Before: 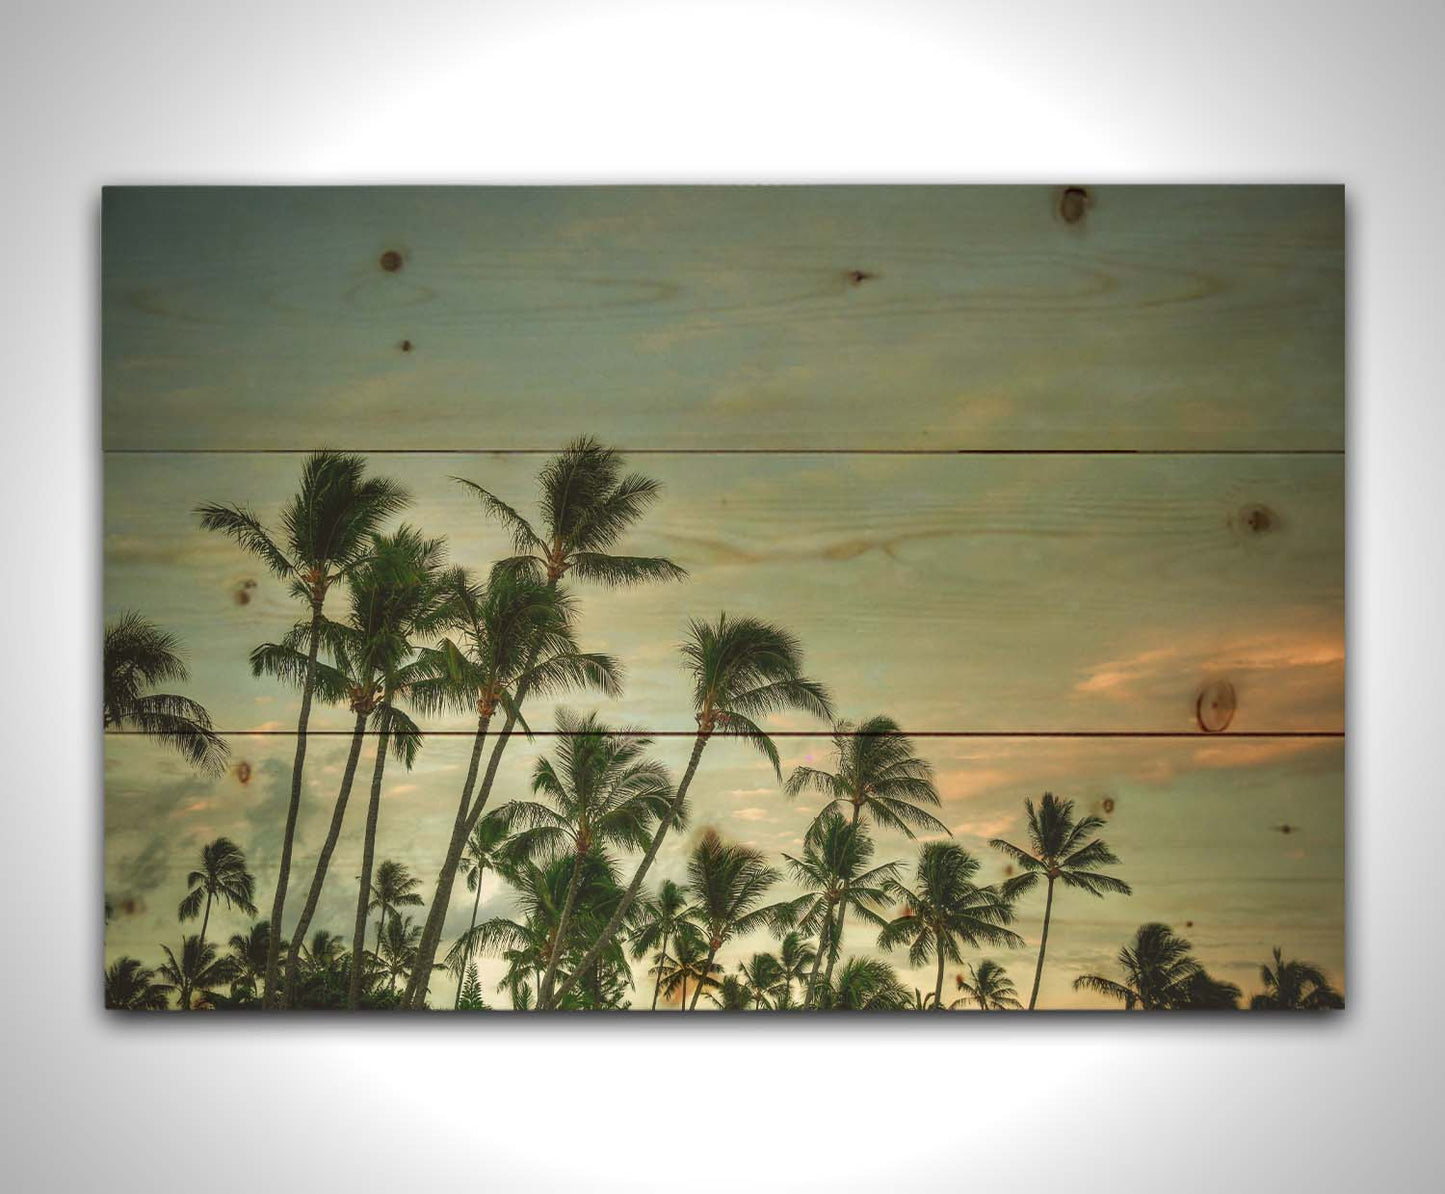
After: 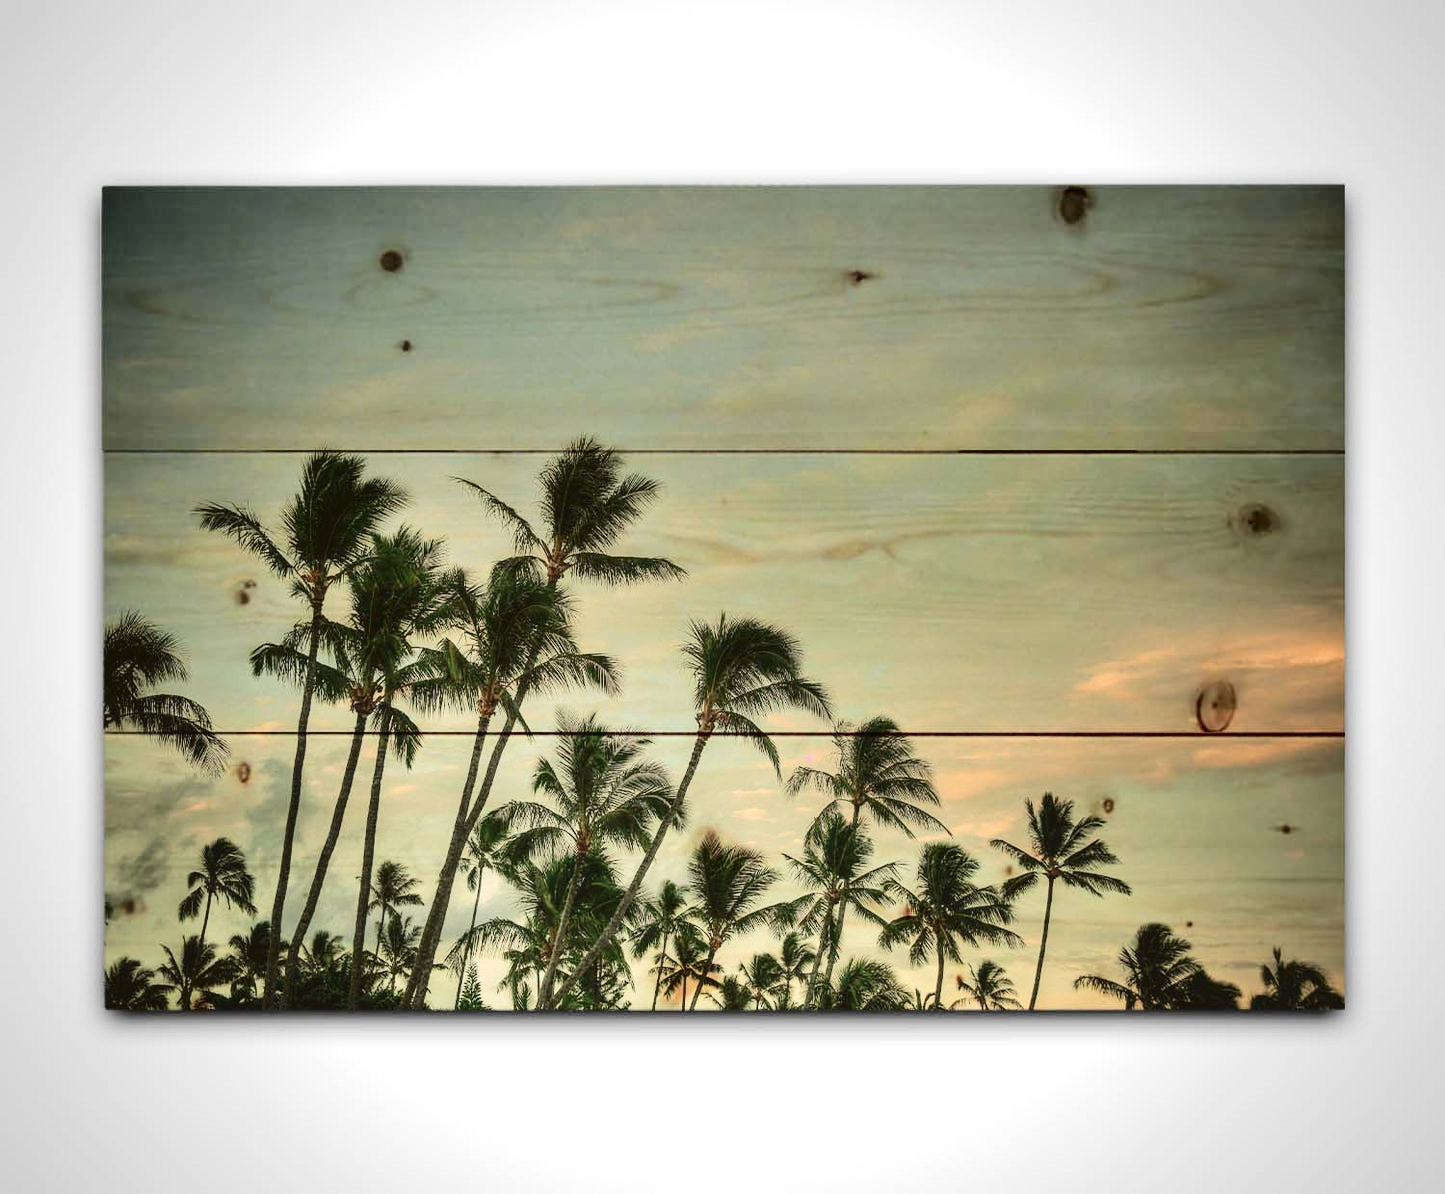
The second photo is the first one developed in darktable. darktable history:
tone curve: curves: ch0 [(0, 0) (0.003, 0.003) (0.011, 0.009) (0.025, 0.018) (0.044, 0.027) (0.069, 0.034) (0.1, 0.043) (0.136, 0.056) (0.177, 0.084) (0.224, 0.138) (0.277, 0.203) (0.335, 0.329) (0.399, 0.451) (0.468, 0.572) (0.543, 0.671) (0.623, 0.754) (0.709, 0.821) (0.801, 0.88) (0.898, 0.938) (1, 1)], color space Lab, independent channels, preserve colors none
